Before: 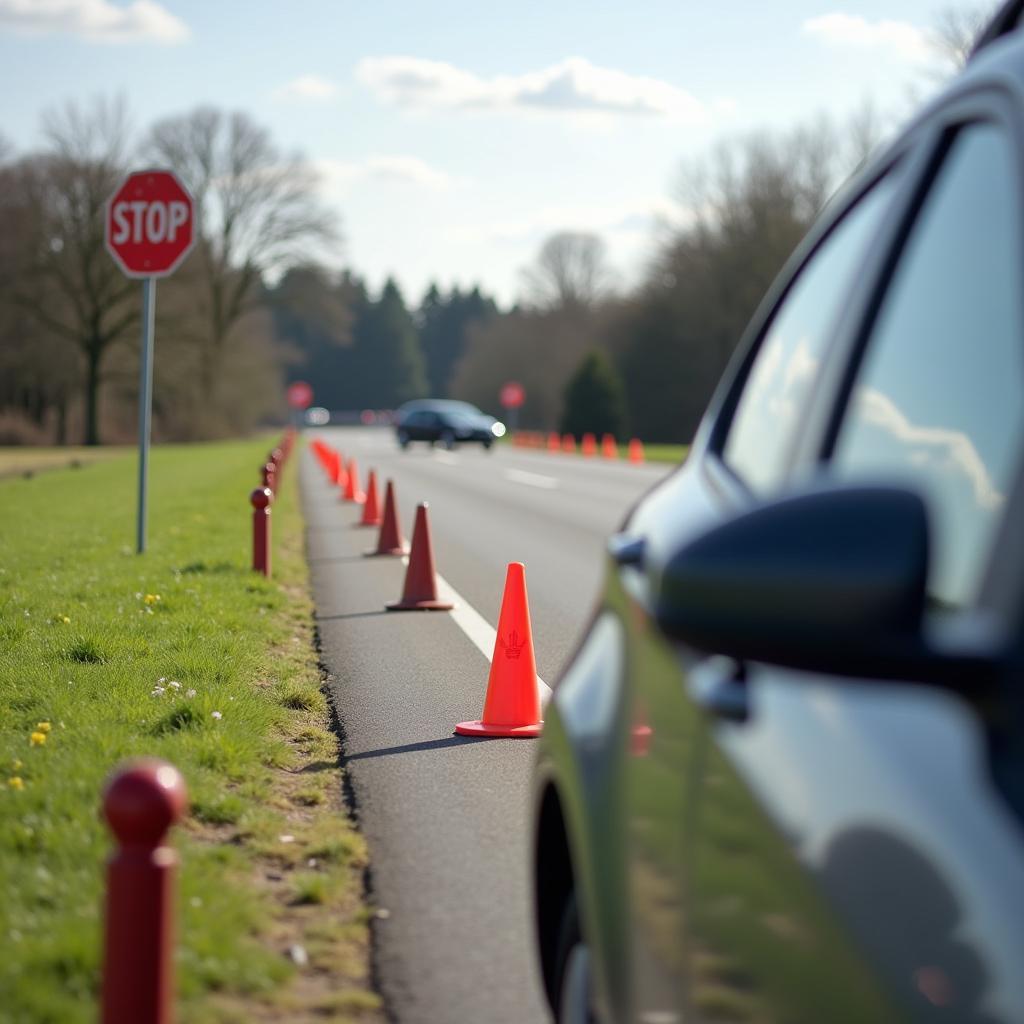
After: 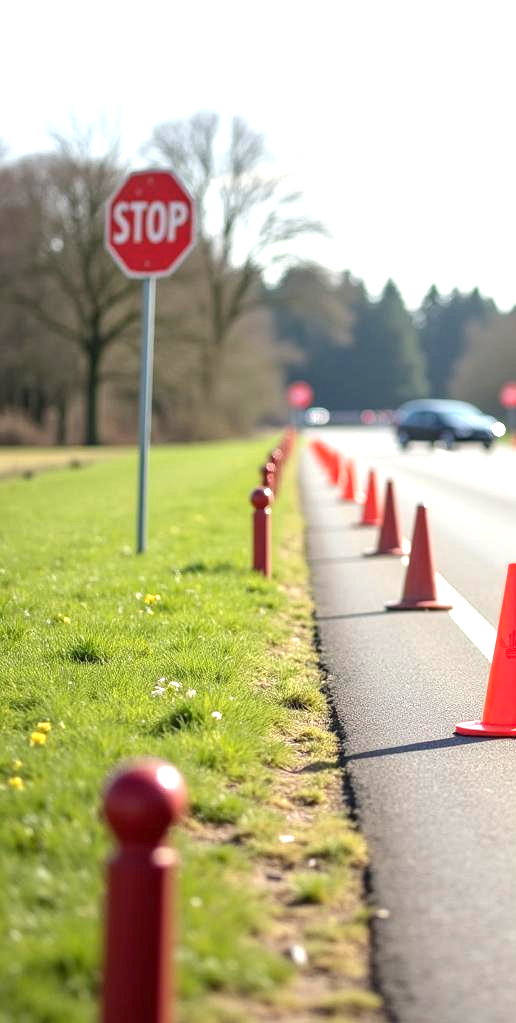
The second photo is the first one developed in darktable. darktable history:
exposure: black level correction 0, exposure 1 EV, compensate highlight preservation false
local contrast: on, module defaults
crop and rotate: left 0.041%, top 0%, right 49.555%
